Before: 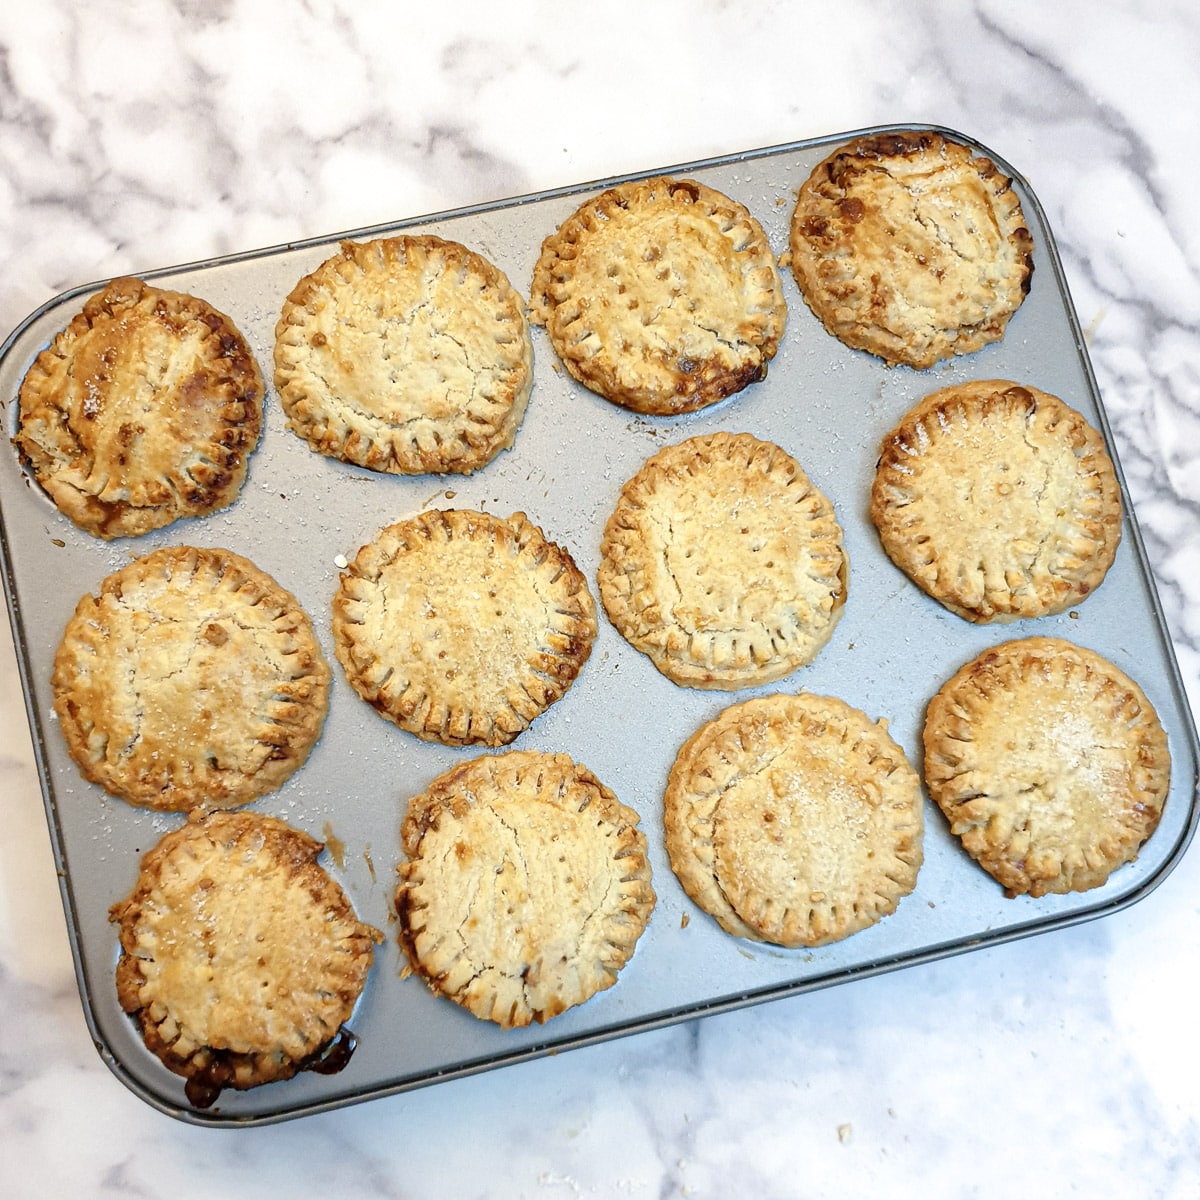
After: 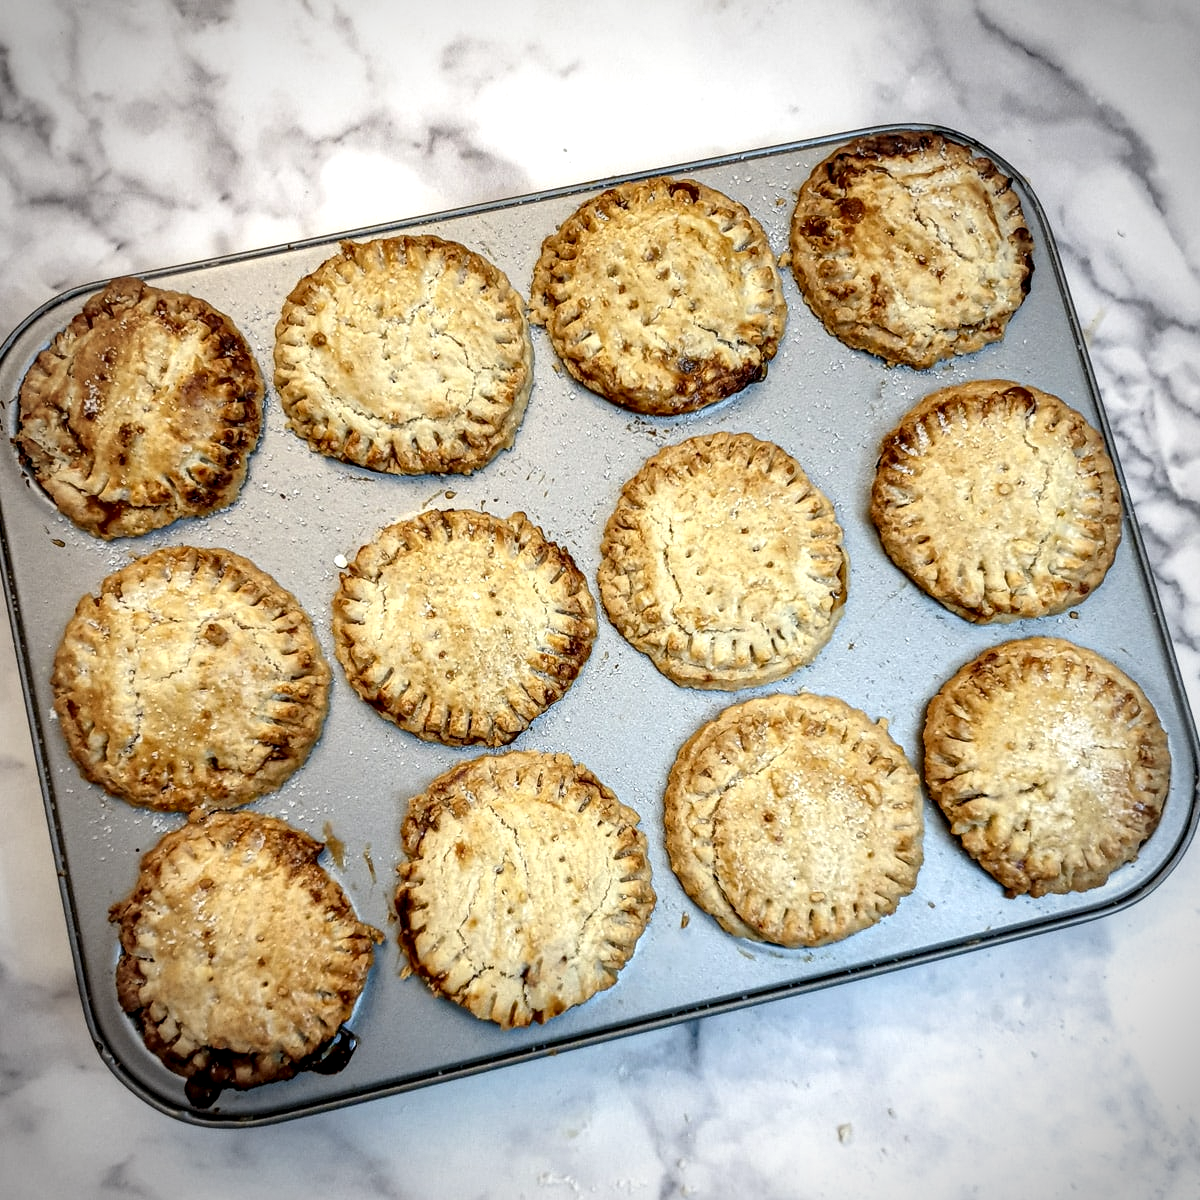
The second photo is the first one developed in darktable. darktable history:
vignetting: brightness -0.575
local contrast: highlights 60%, shadows 63%, detail 160%
